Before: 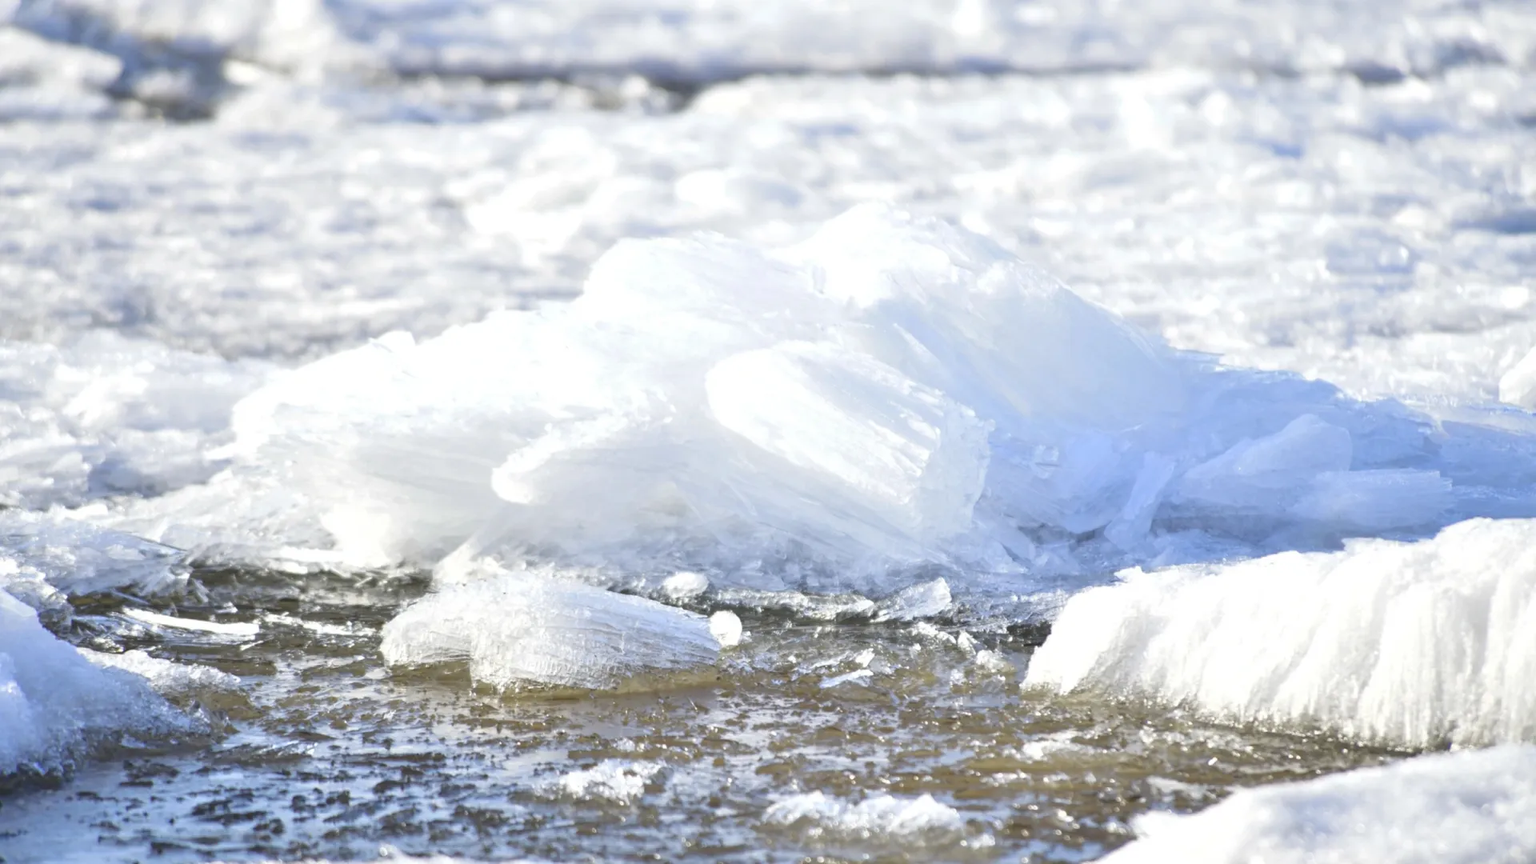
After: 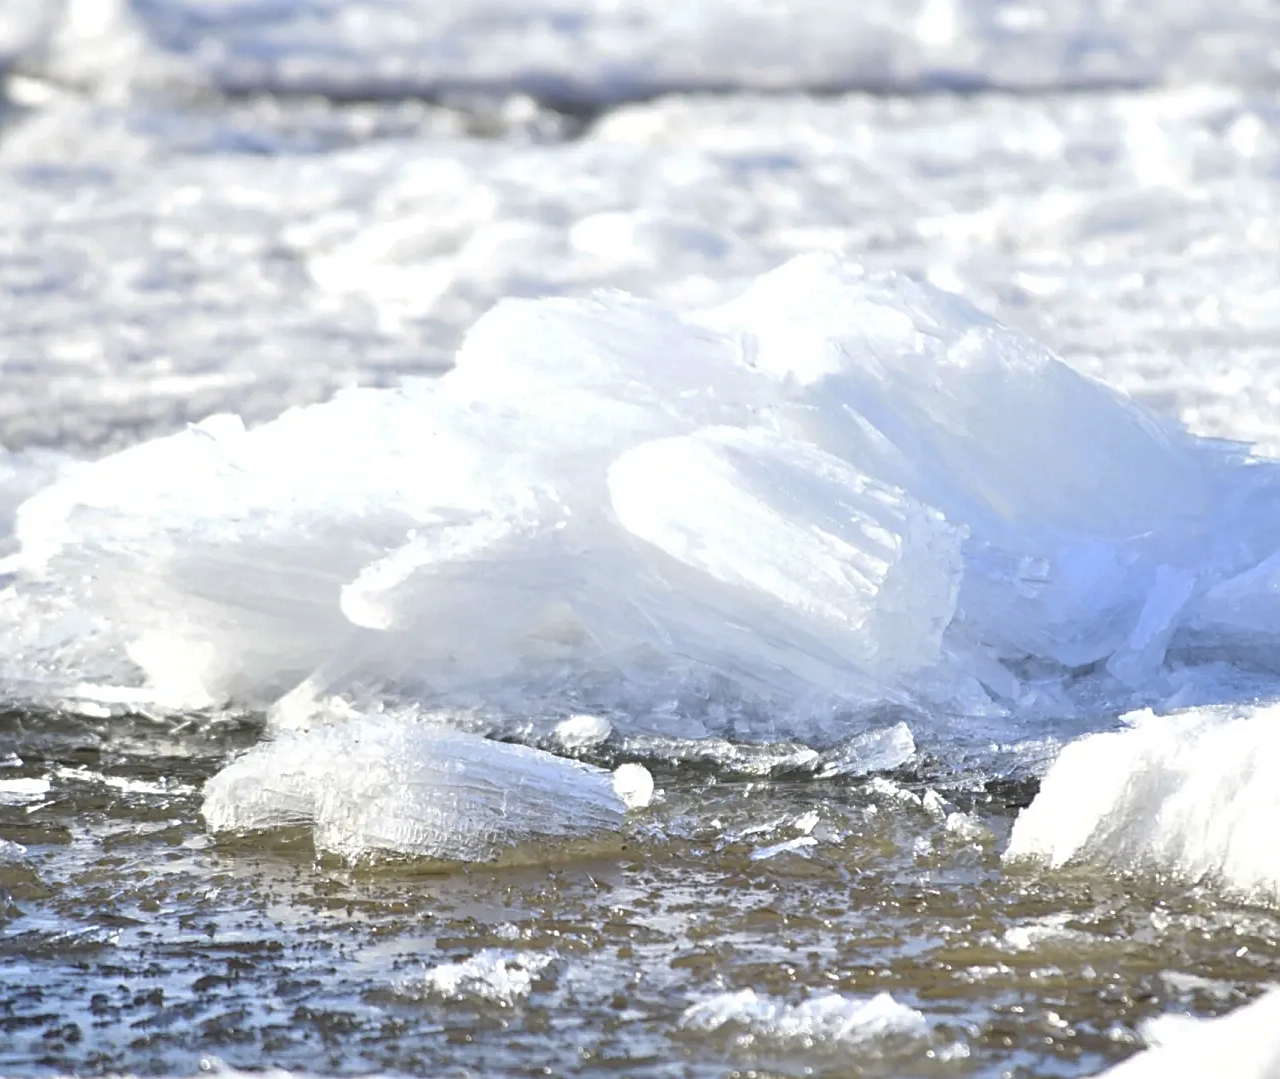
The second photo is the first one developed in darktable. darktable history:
sharpen: on, module defaults
crop and rotate: left 14.313%, right 19.011%
base curve: curves: ch0 [(0, 0) (0.74, 0.67) (1, 1)], preserve colors none
